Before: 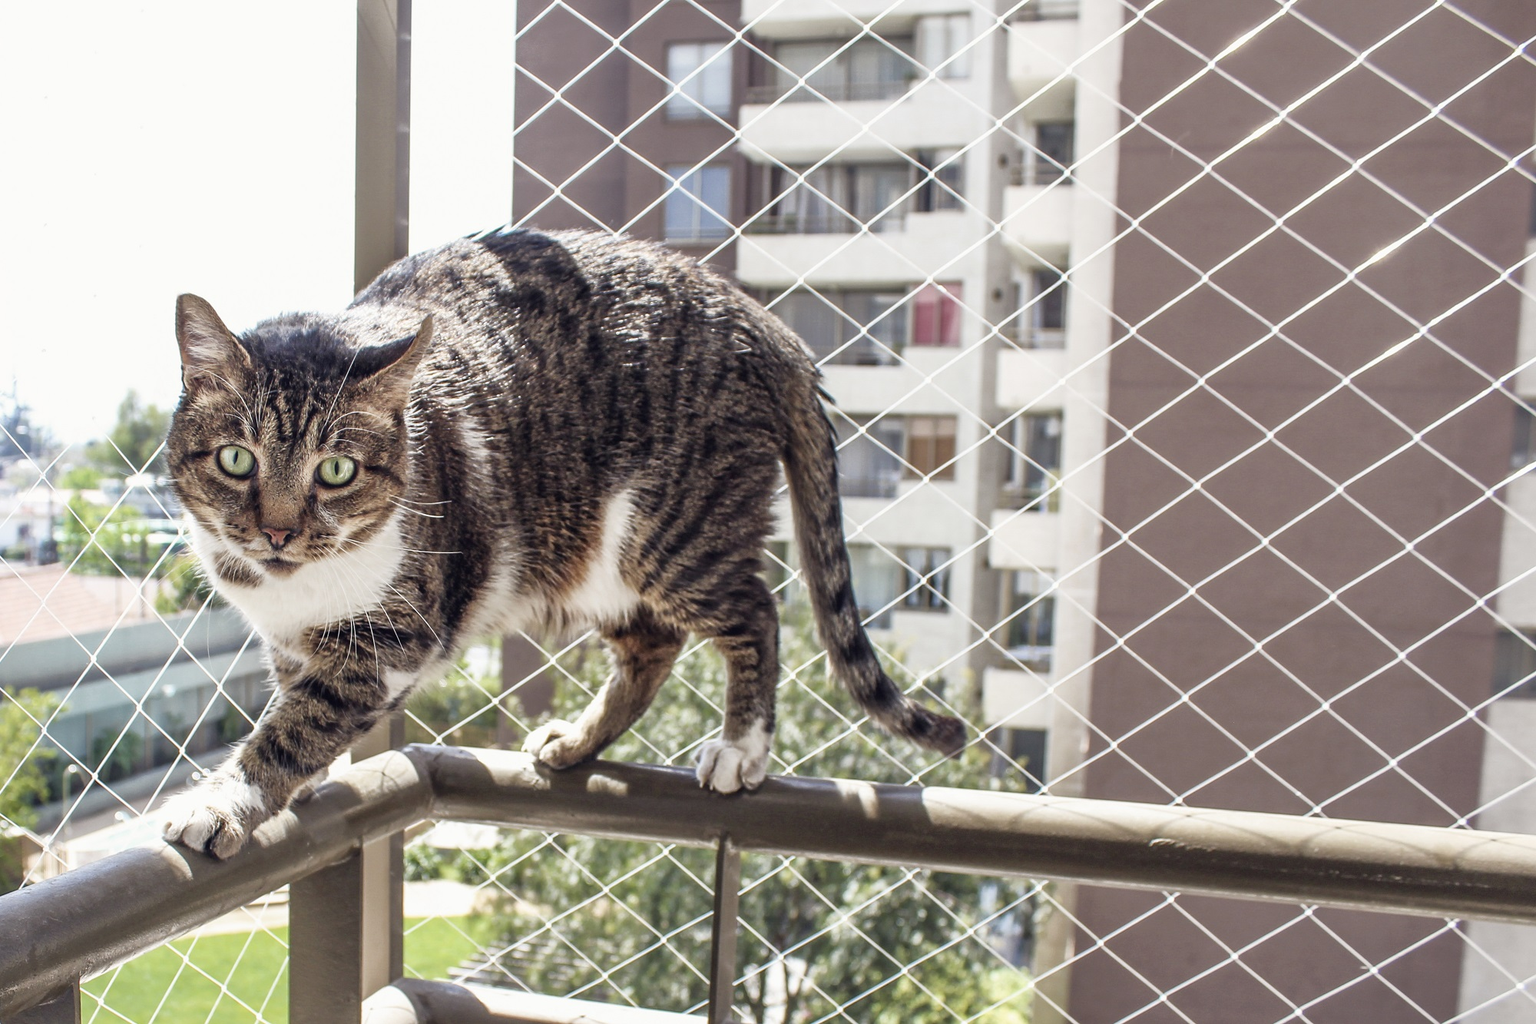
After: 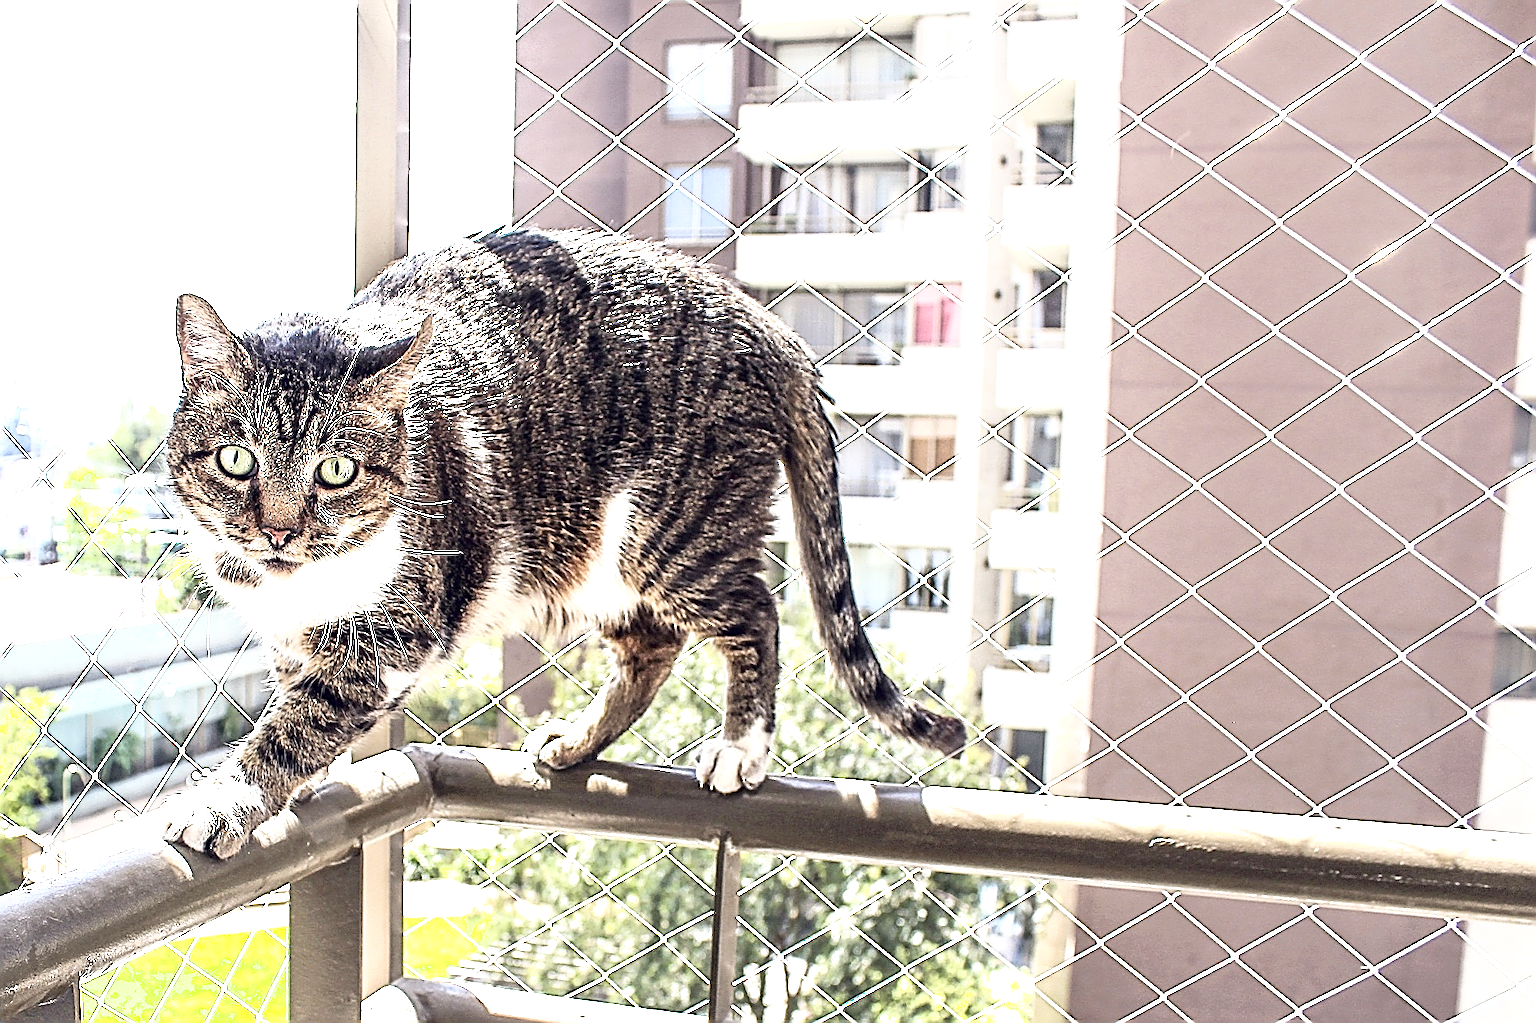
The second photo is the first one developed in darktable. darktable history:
exposure: black level correction 0.001, exposure 1.117 EV, compensate highlight preservation false
sharpen: amount 1.987
shadows and highlights: shadows -60.92, white point adjustment -5.08, highlights 59.92, shadows color adjustment 98%, highlights color adjustment 59.48%
